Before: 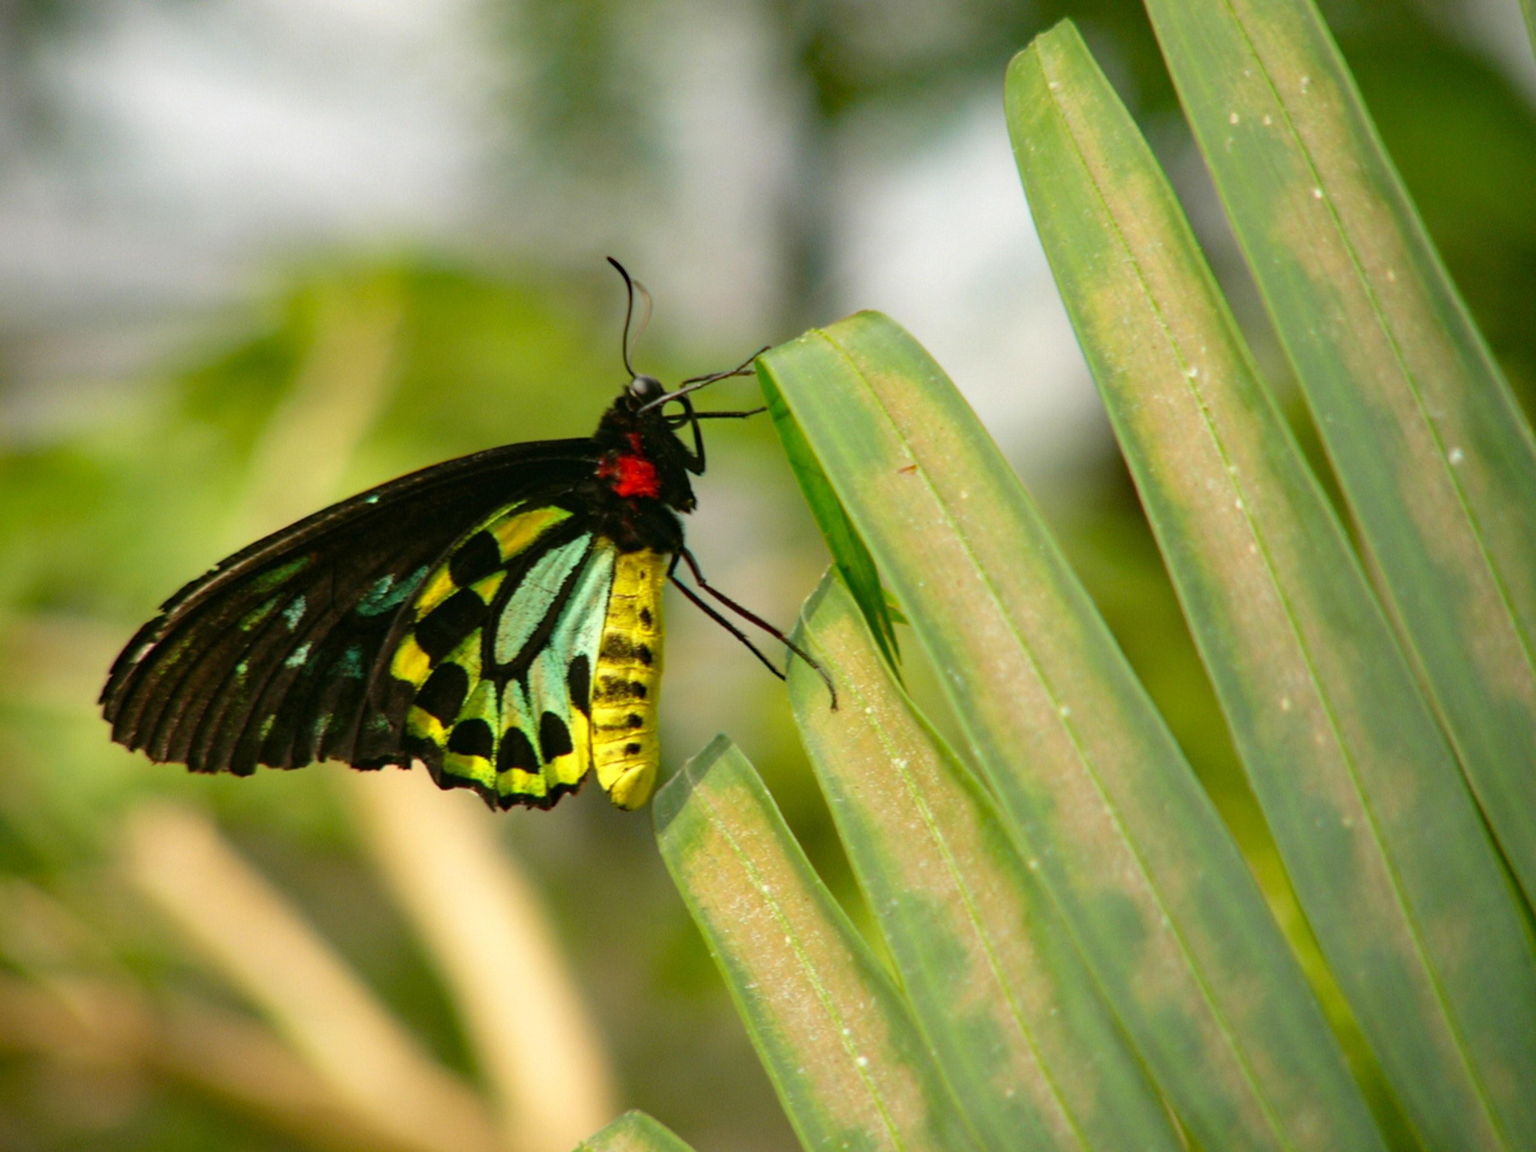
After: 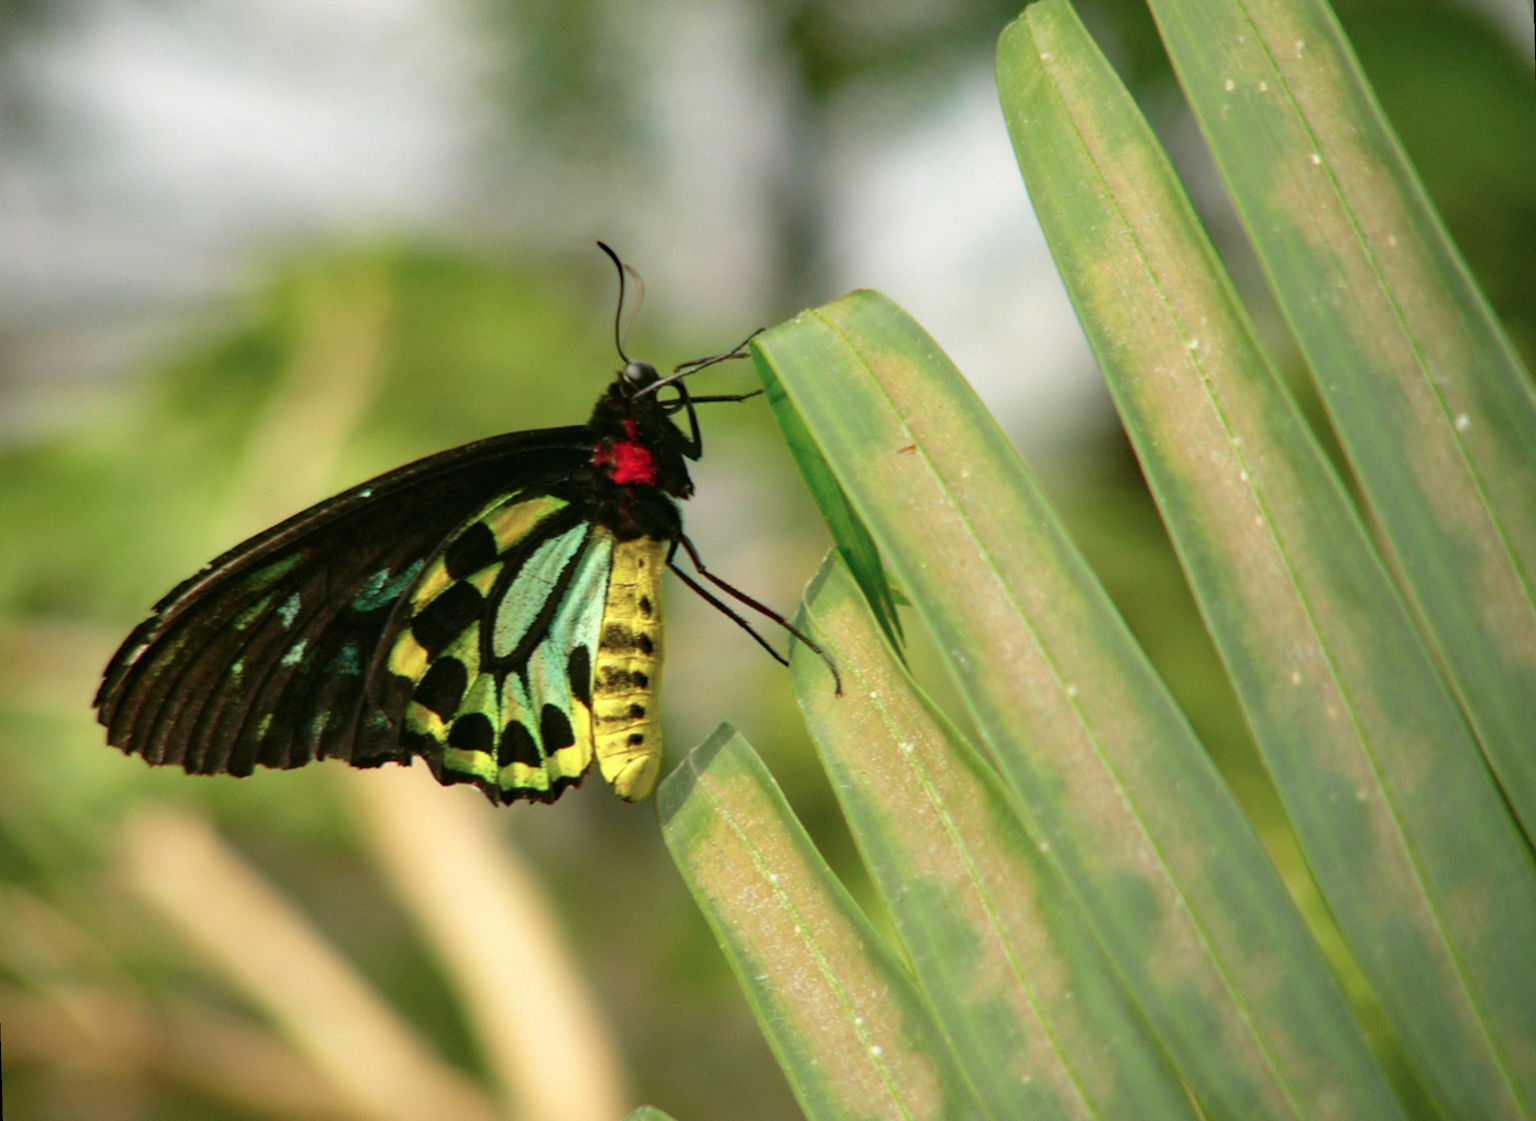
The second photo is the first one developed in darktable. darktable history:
rotate and perspective: rotation -1.42°, crop left 0.016, crop right 0.984, crop top 0.035, crop bottom 0.965
contrast brightness saturation: saturation 0.18
color balance: input saturation 80.07%
